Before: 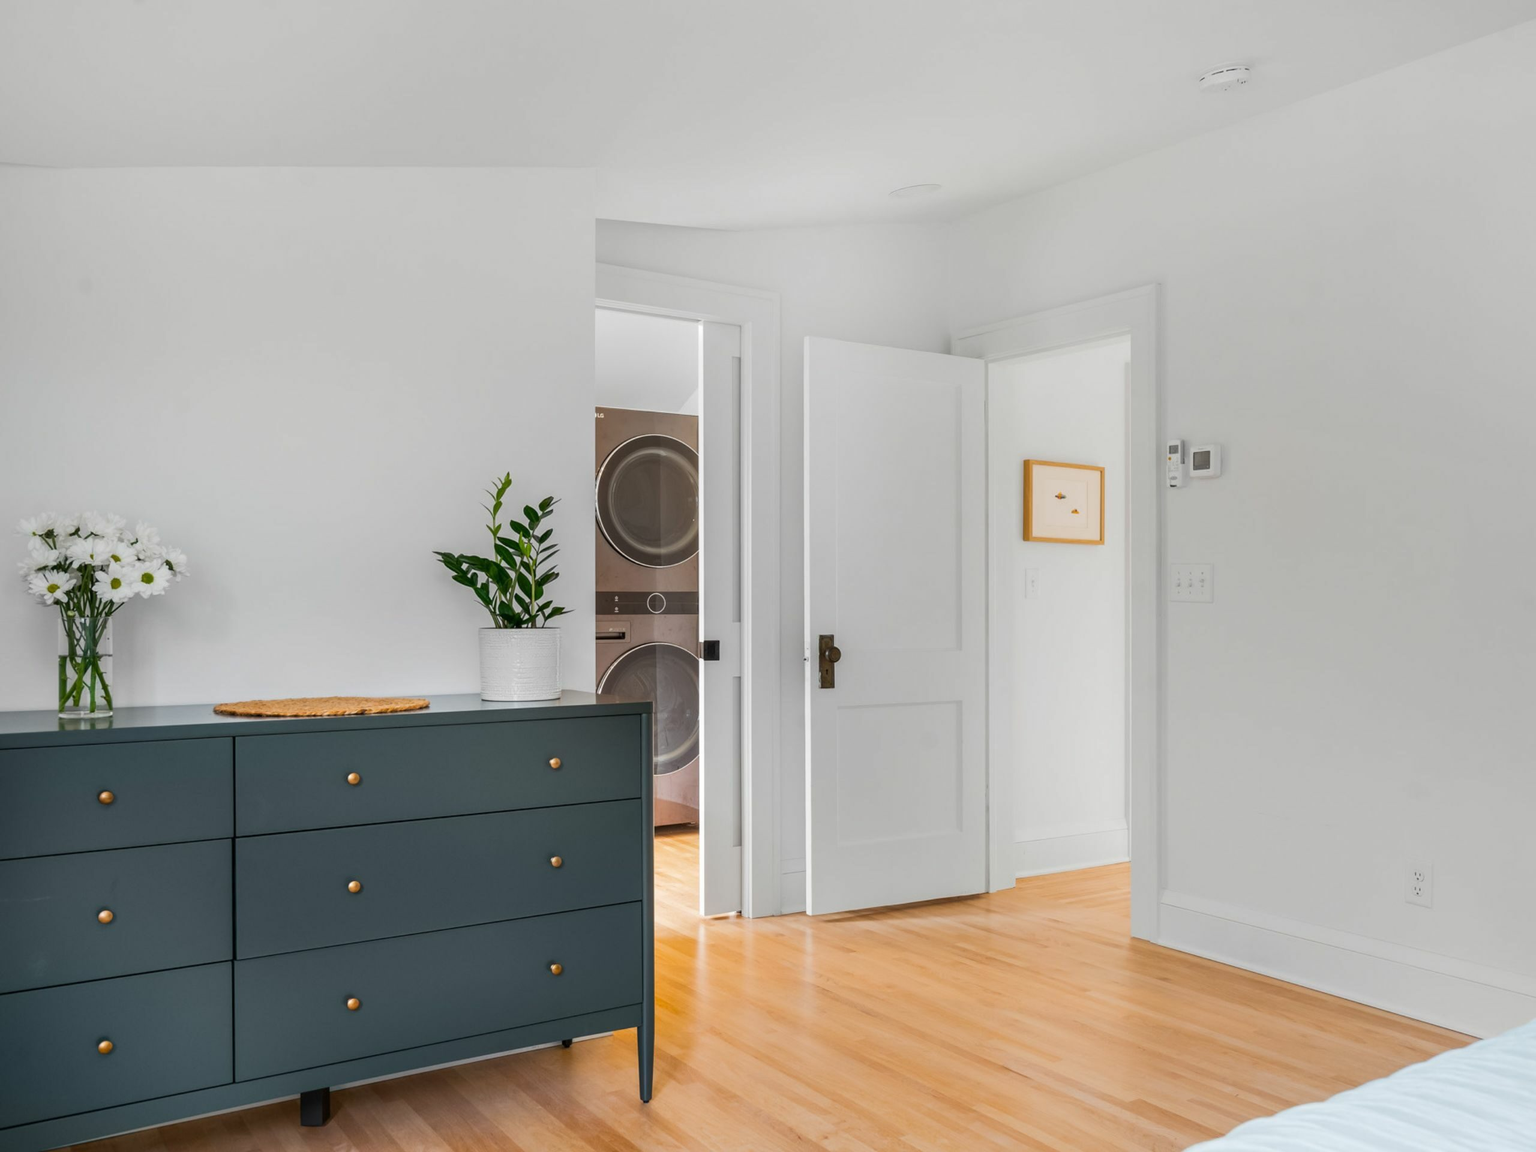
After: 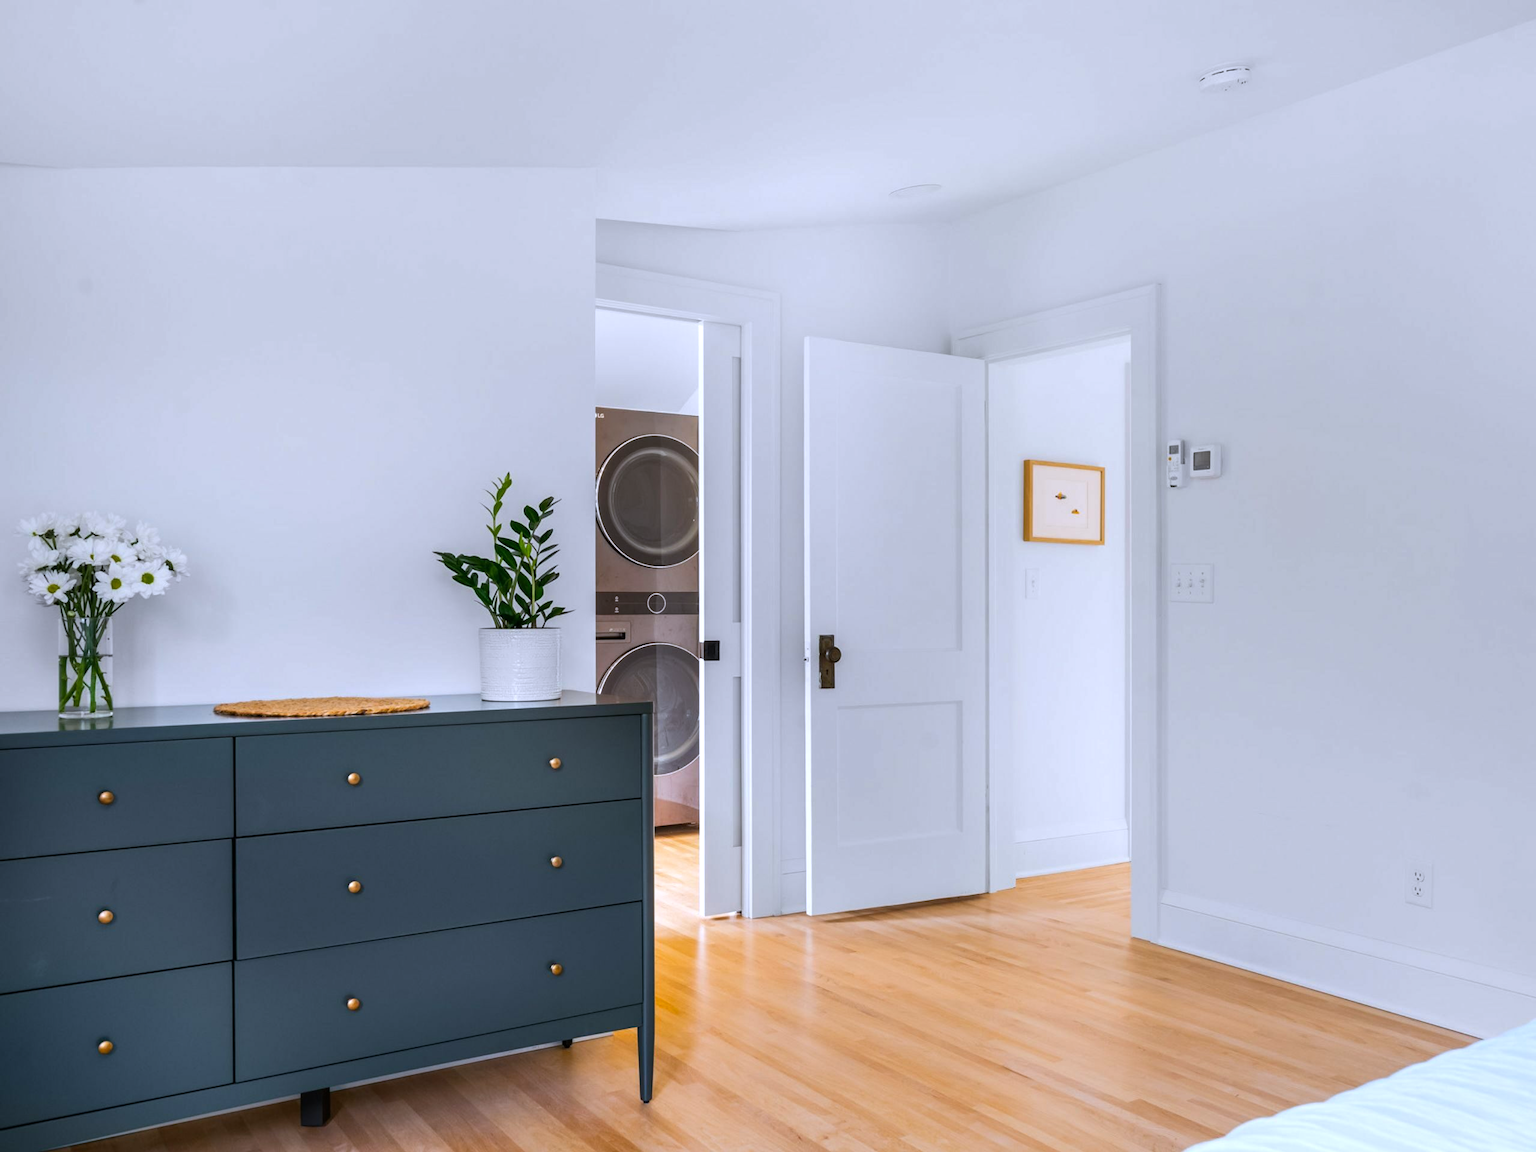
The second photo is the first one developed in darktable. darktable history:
white balance: red 0.967, blue 1.119, emerald 0.756
color balance: contrast 10%
